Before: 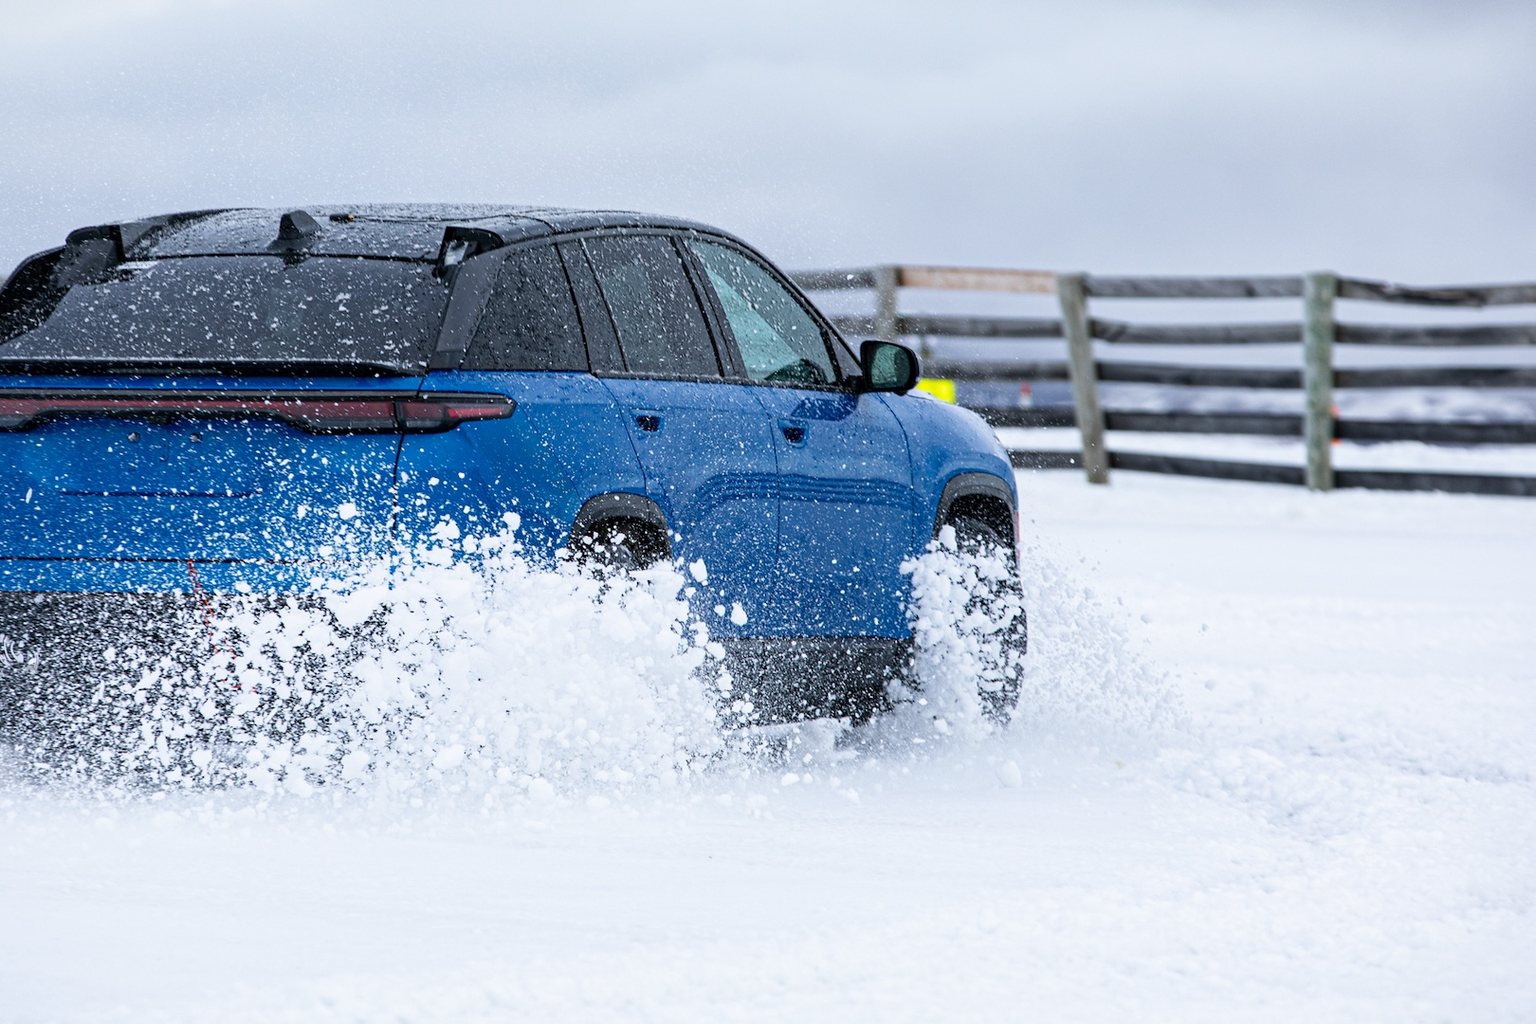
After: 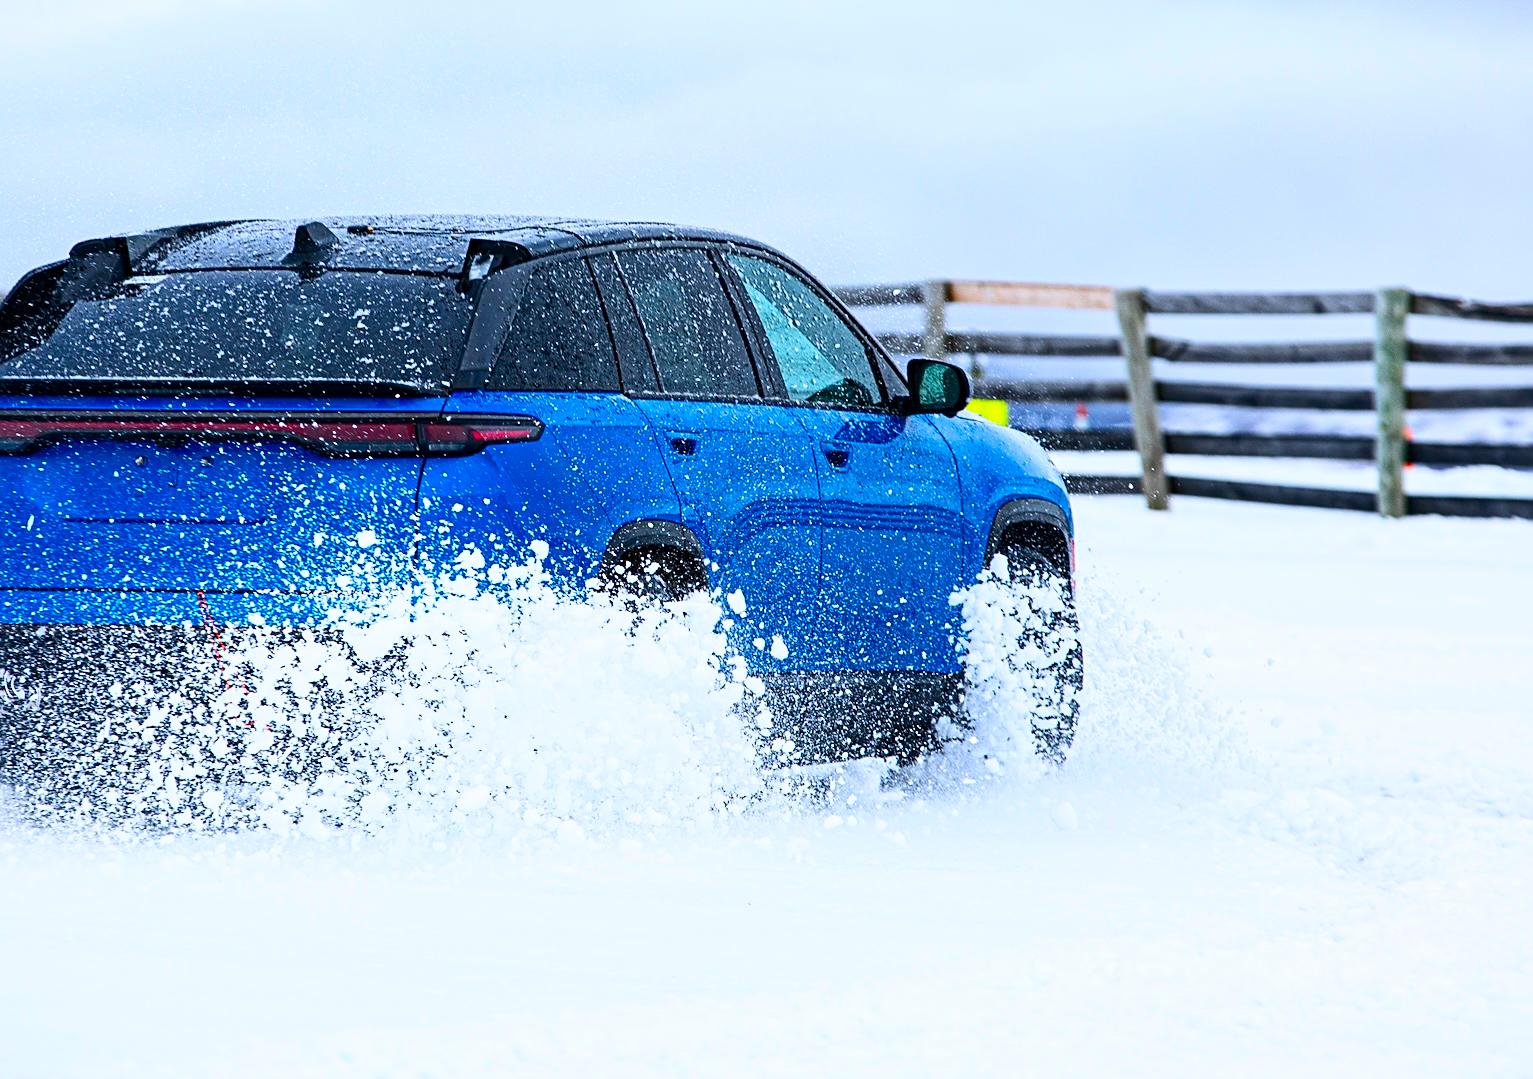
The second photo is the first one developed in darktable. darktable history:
sharpen: amount 0.493
crop and rotate: left 0%, right 5.329%
contrast brightness saturation: contrast 0.264, brightness 0.024, saturation 0.881
tone equalizer: edges refinement/feathering 500, mask exposure compensation -1.57 EV, preserve details guided filter
